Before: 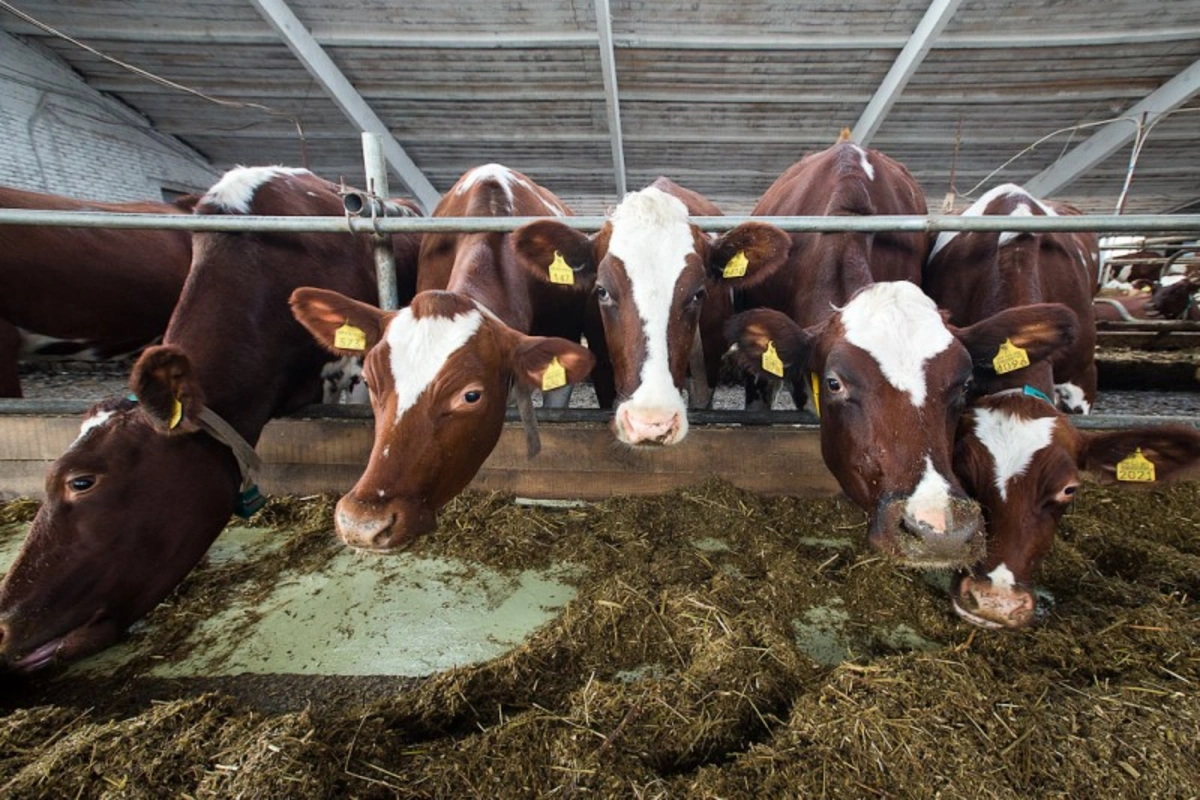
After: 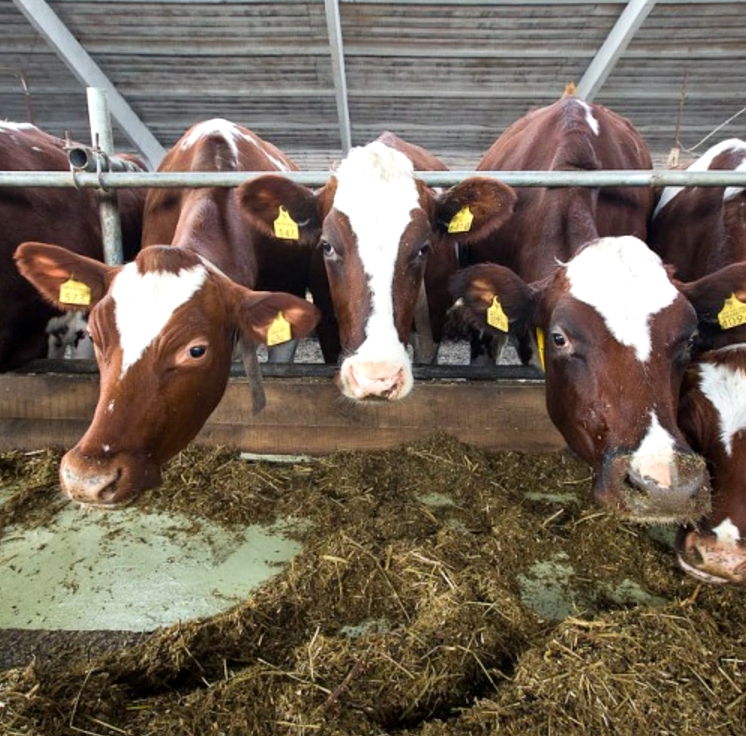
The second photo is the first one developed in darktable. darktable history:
crop and rotate: left 22.936%, top 5.628%, right 14.862%, bottom 2.26%
exposure: black level correction 0.001, exposure 0.295 EV, compensate highlight preservation false
